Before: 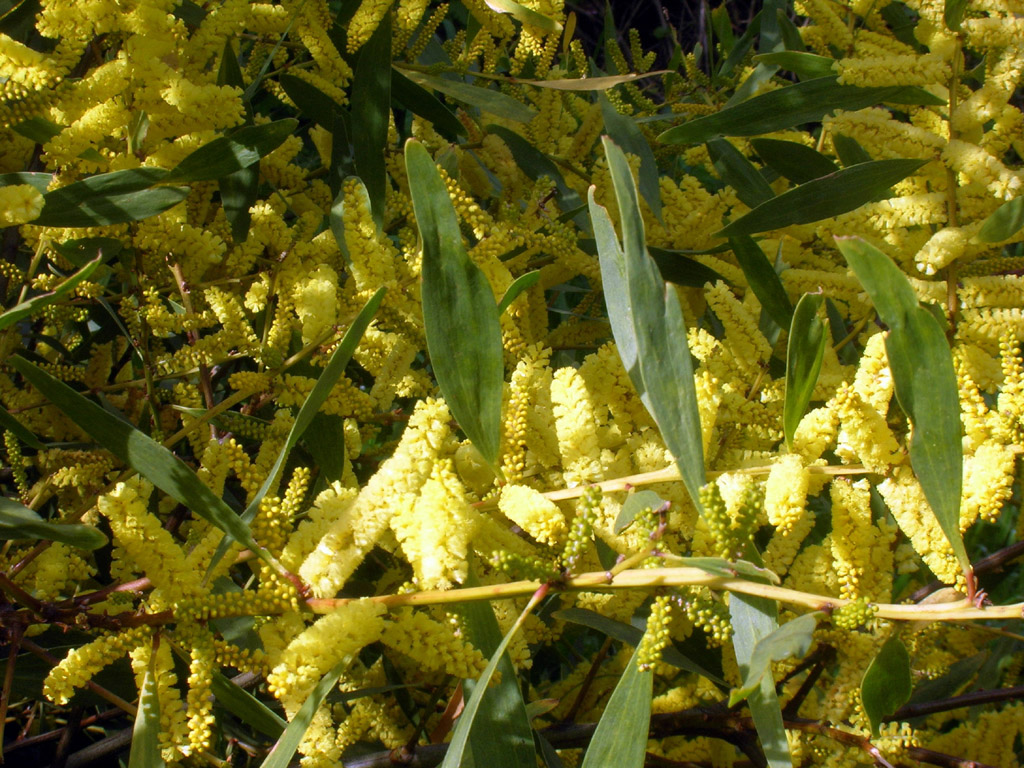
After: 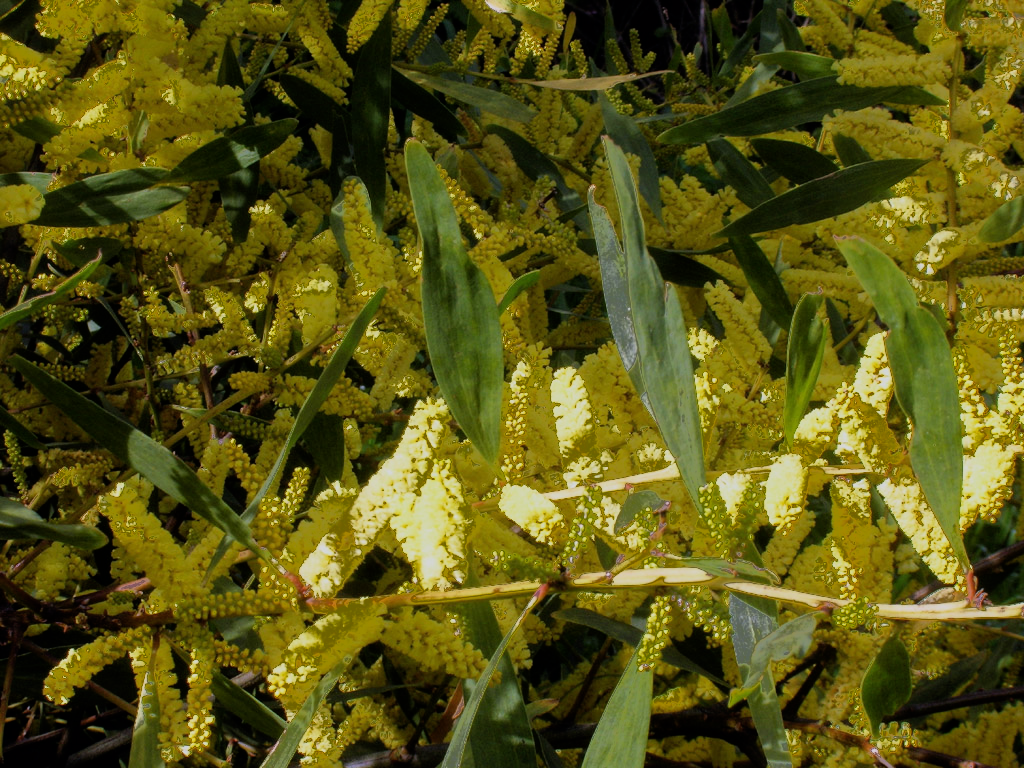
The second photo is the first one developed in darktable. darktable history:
fill light: exposure -0.73 EV, center 0.69, width 2.2
filmic rgb: black relative exposure -7.65 EV, white relative exposure 4.56 EV, hardness 3.61, contrast 1.05
